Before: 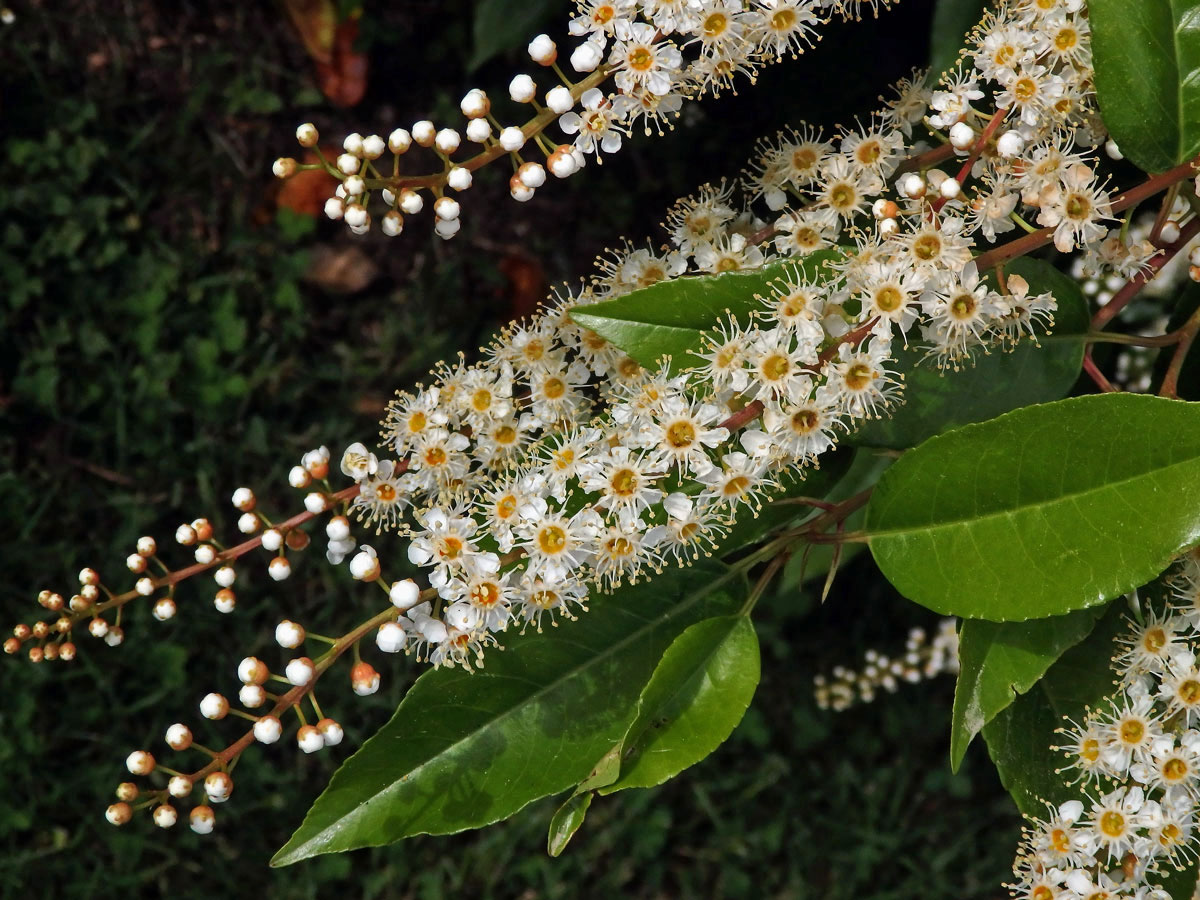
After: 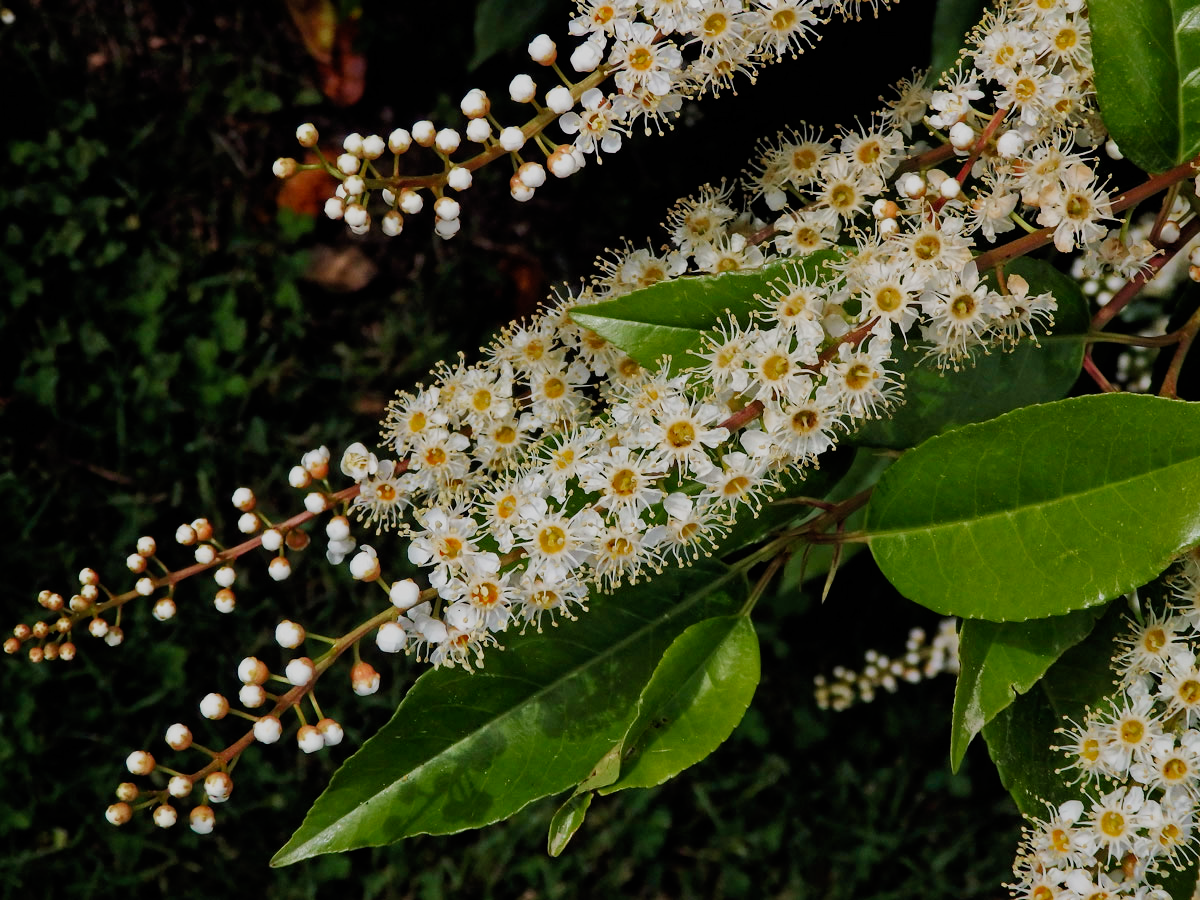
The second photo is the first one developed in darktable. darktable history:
filmic rgb: black relative exposure -7.65 EV, white relative exposure 4.56 EV, hardness 3.61, preserve chrominance no, color science v5 (2021)
velvia: on, module defaults
